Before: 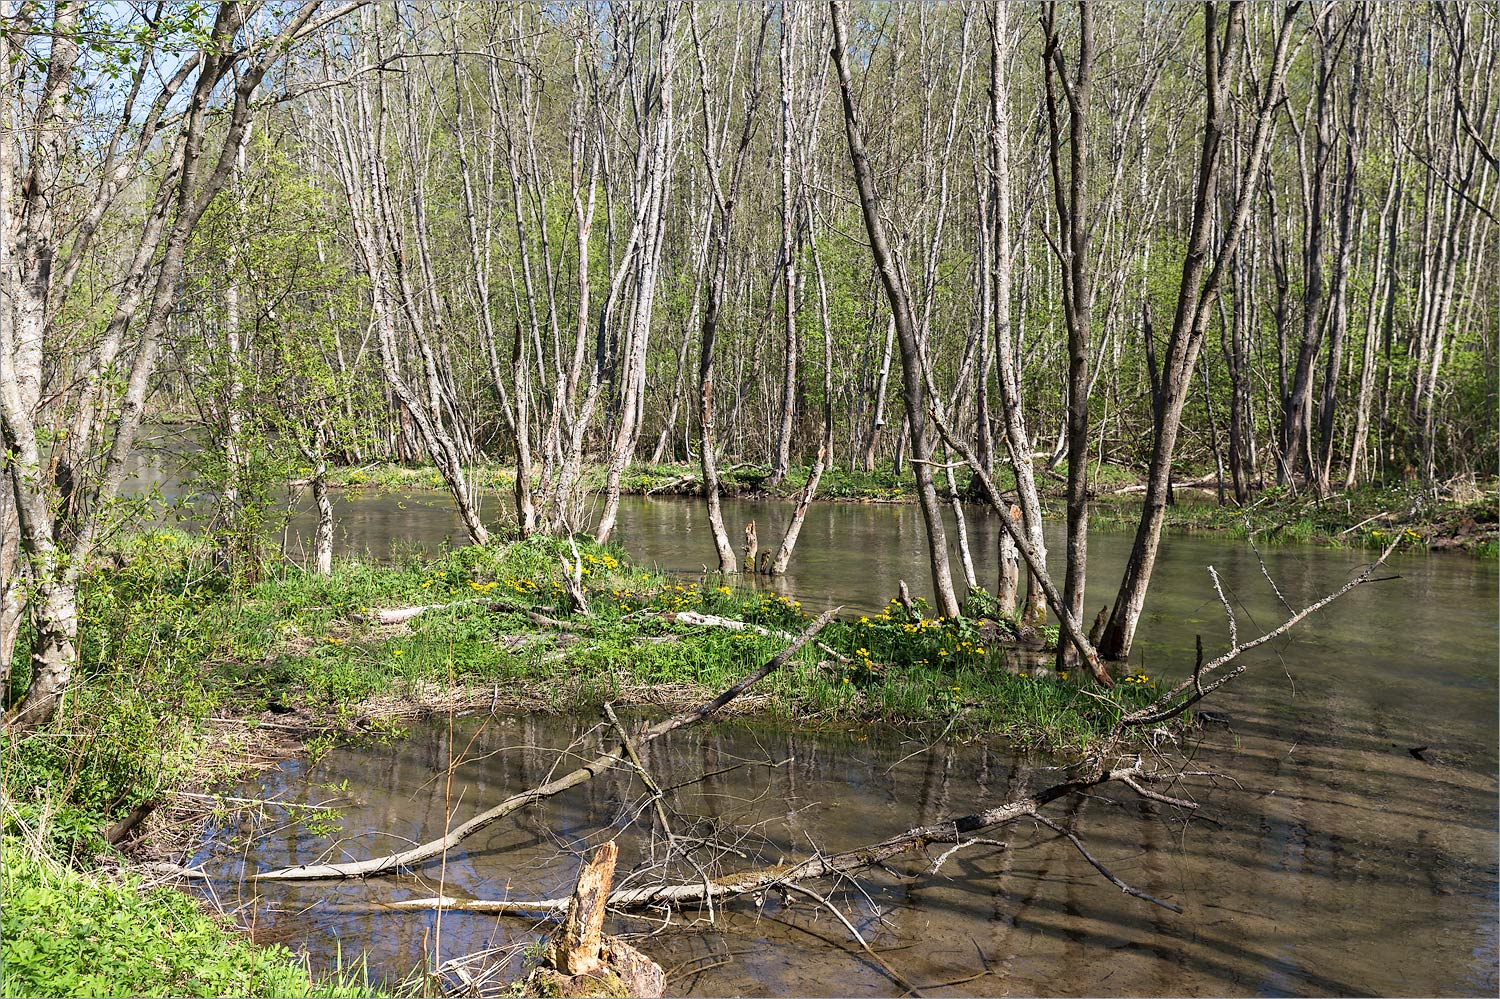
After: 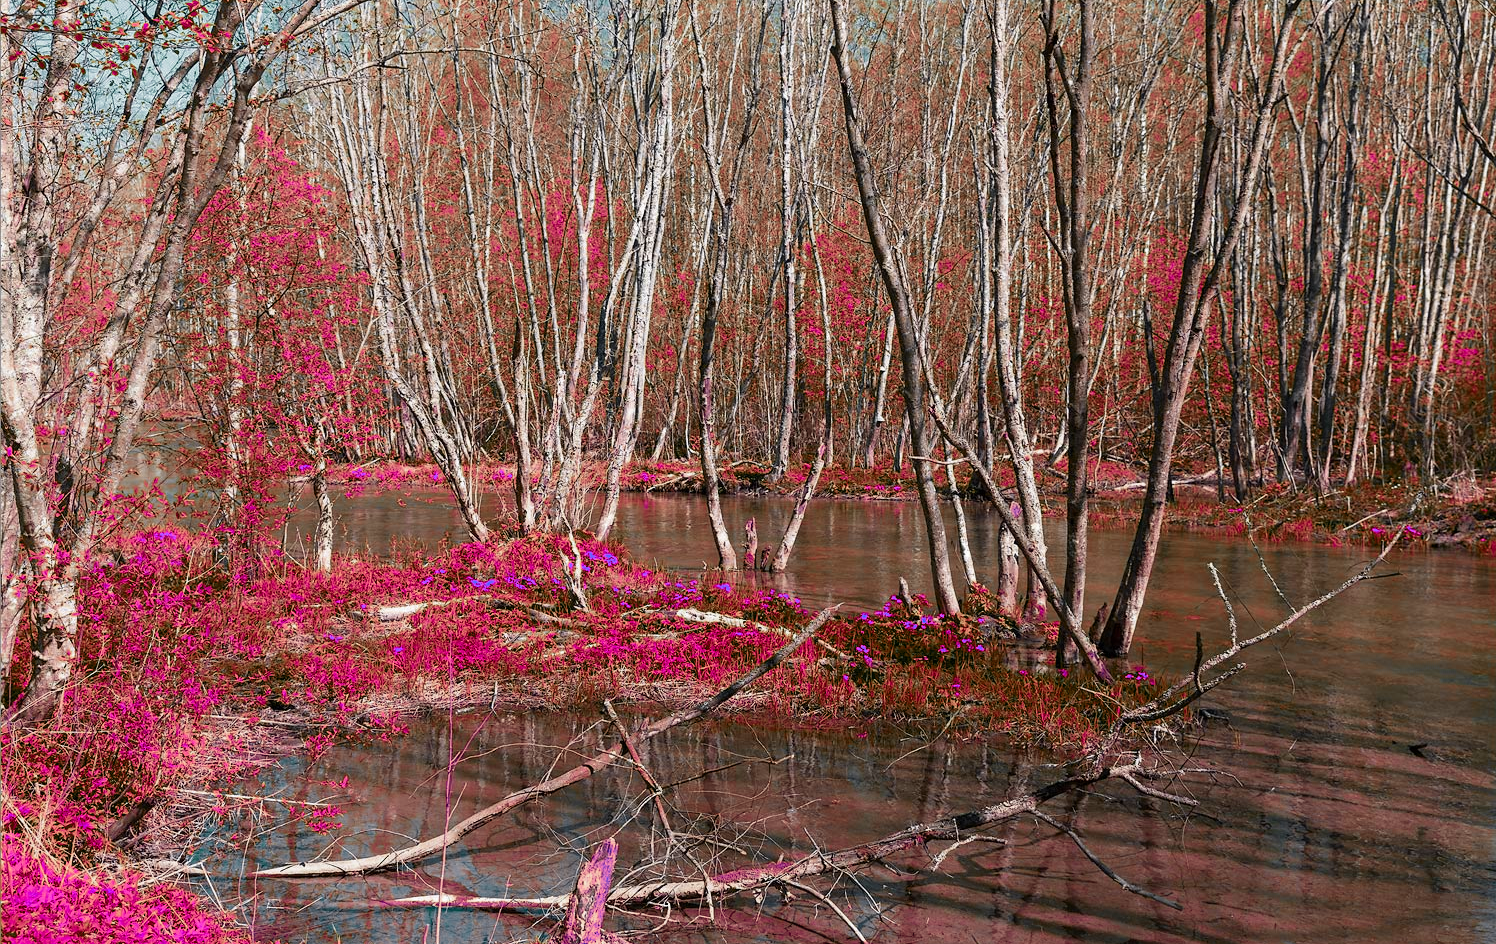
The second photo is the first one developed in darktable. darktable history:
crop: top 0.386%, right 0.263%, bottom 5.026%
color zones: curves: ch0 [(0.826, 0.353)]; ch1 [(0.242, 0.647) (0.889, 0.342)]; ch2 [(0.246, 0.089) (0.969, 0.068)], mix 41.17%
